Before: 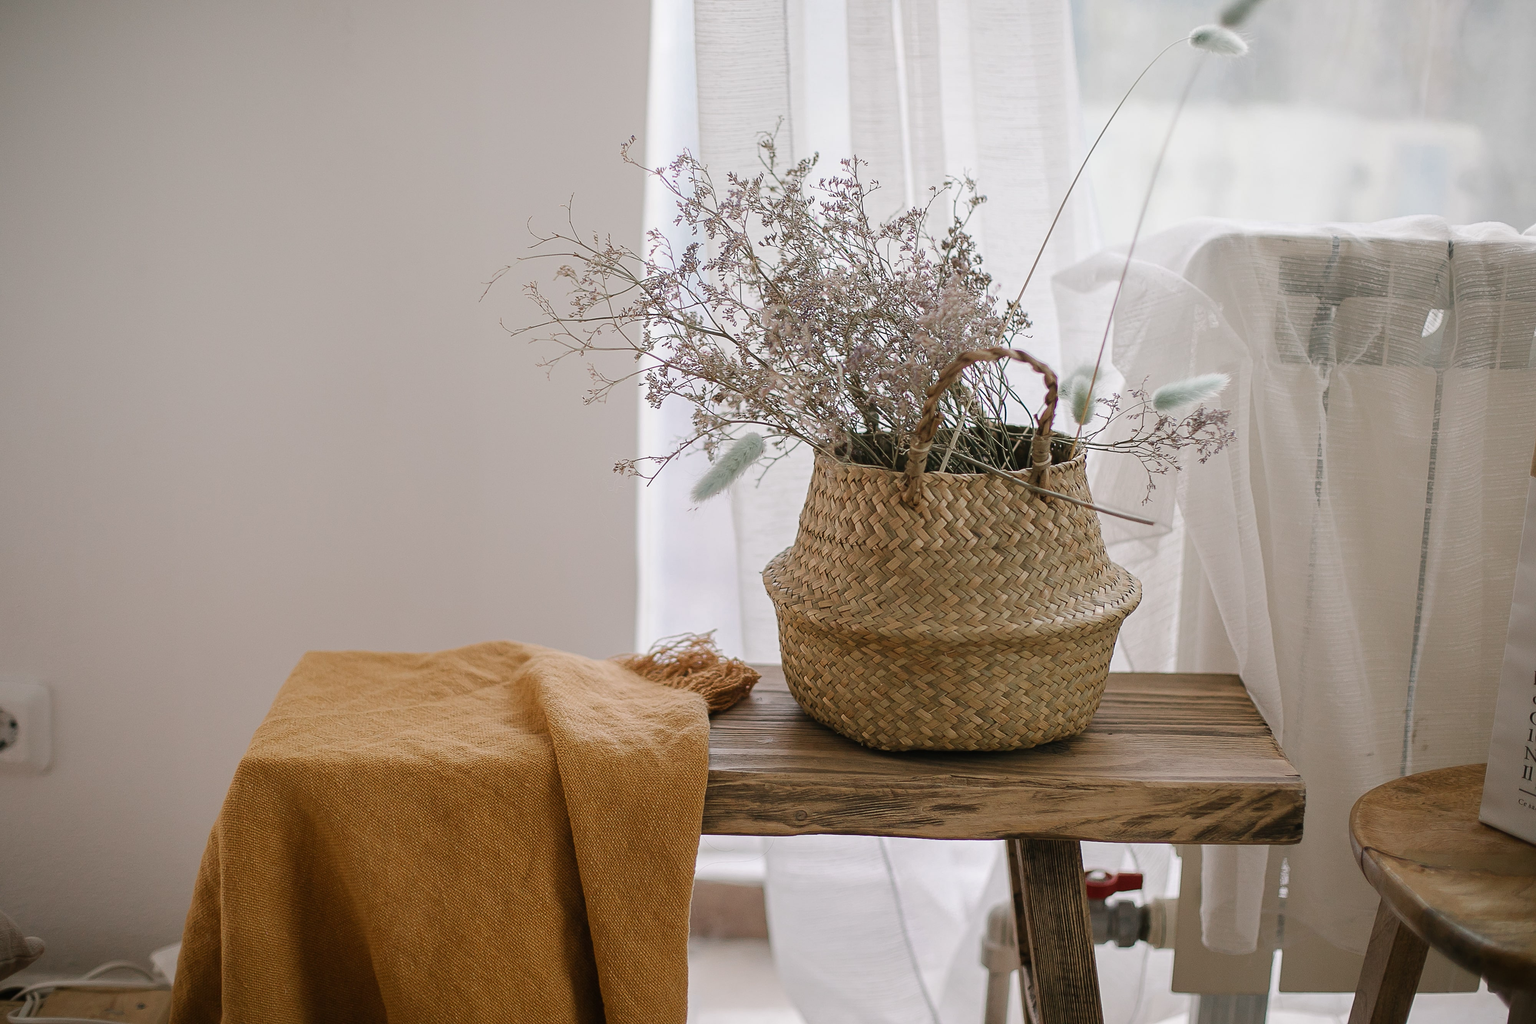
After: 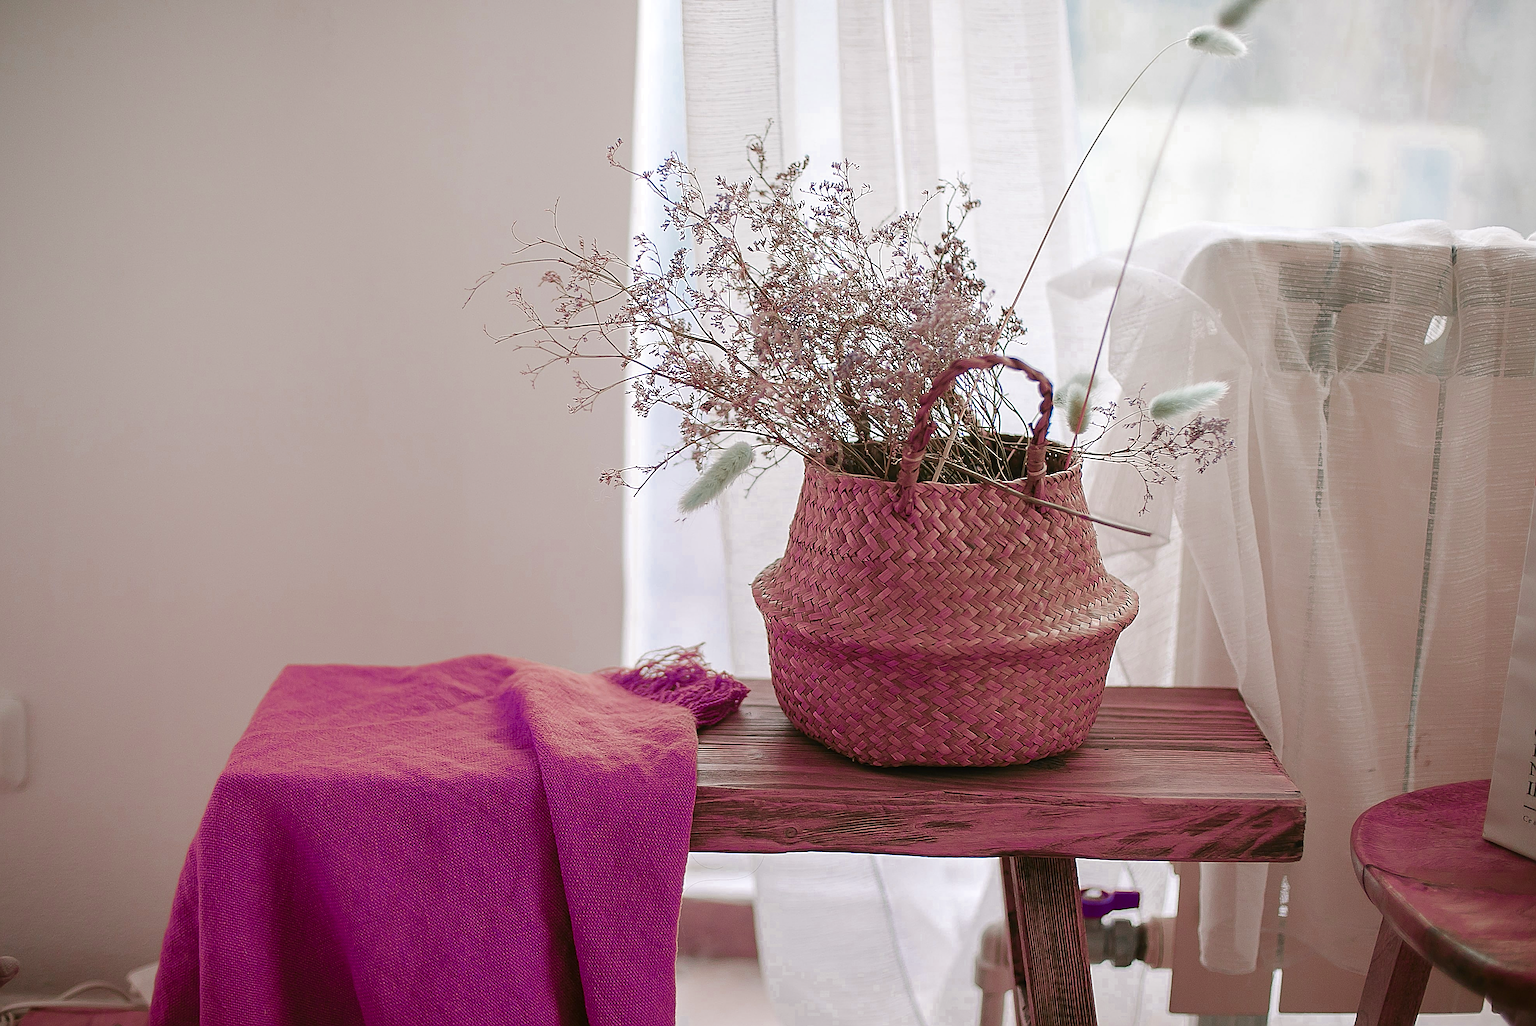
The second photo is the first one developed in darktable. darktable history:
color zones: curves: ch0 [(0.826, 0.353)]; ch1 [(0.242, 0.647) (0.889, 0.342)]; ch2 [(0.246, 0.089) (0.969, 0.068)]
crop: left 1.714%, right 0.267%, bottom 1.772%
levels: mode automatic, levels [0.031, 0.5, 0.969]
exposure: exposure 0.215 EV, compensate highlight preservation false
sharpen: amount 0.997
